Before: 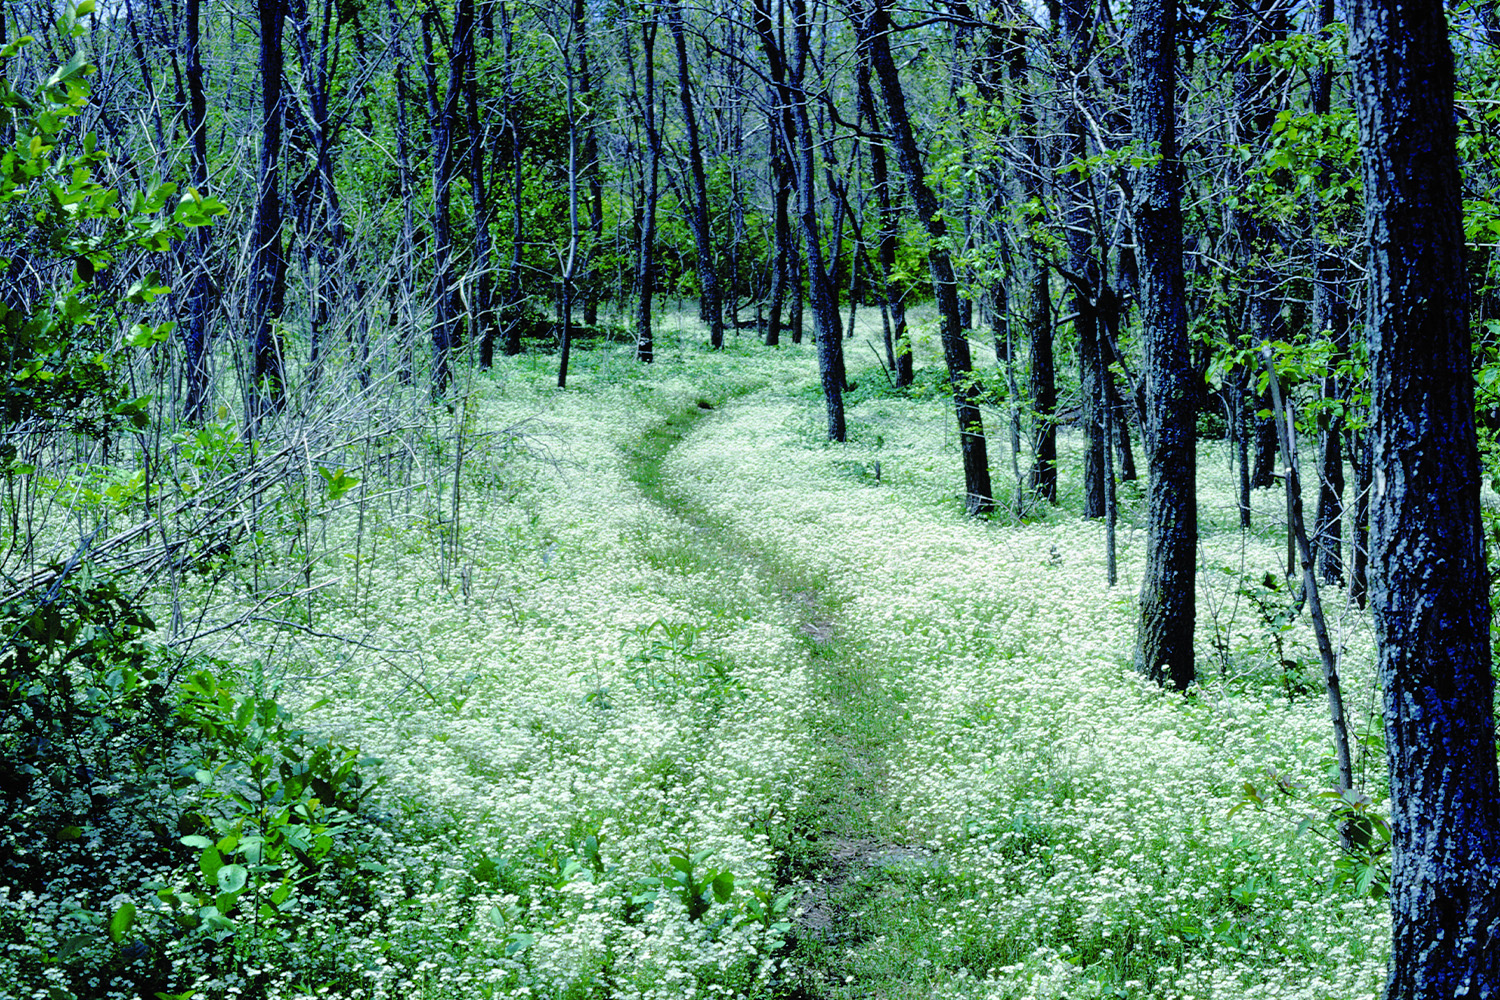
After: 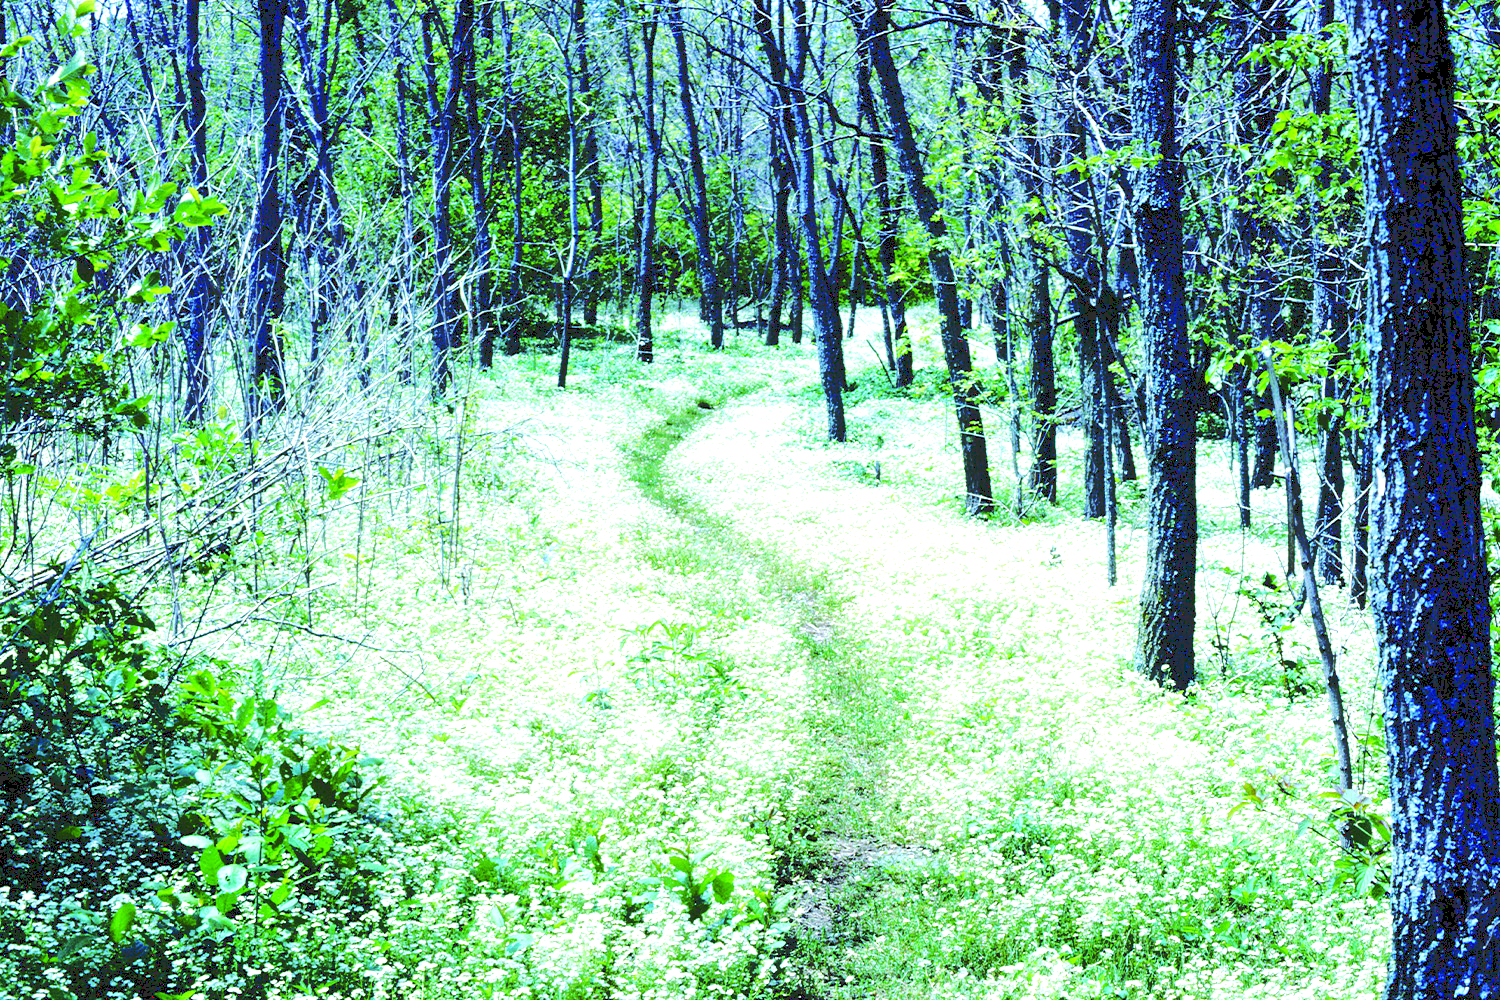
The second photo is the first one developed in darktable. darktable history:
base curve: curves: ch0 [(0, 0.024) (0.055, 0.065) (0.121, 0.166) (0.236, 0.319) (0.693, 0.726) (1, 1)]
exposure: black level correction 0.001, exposure 1.303 EV, compensate highlight preservation false
